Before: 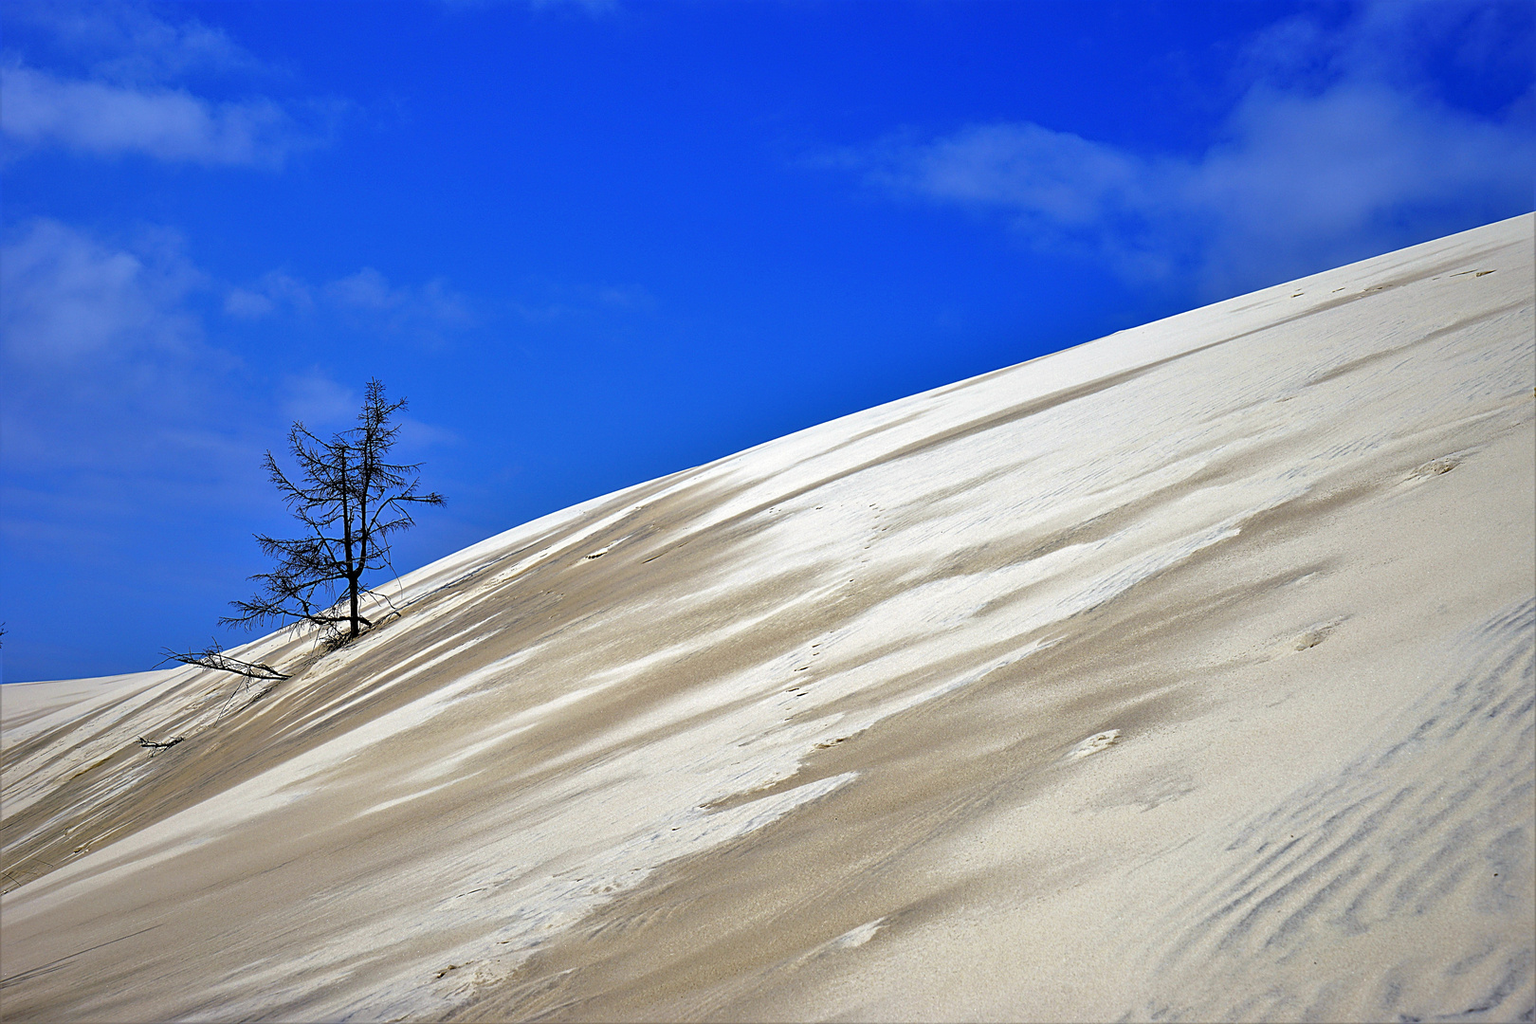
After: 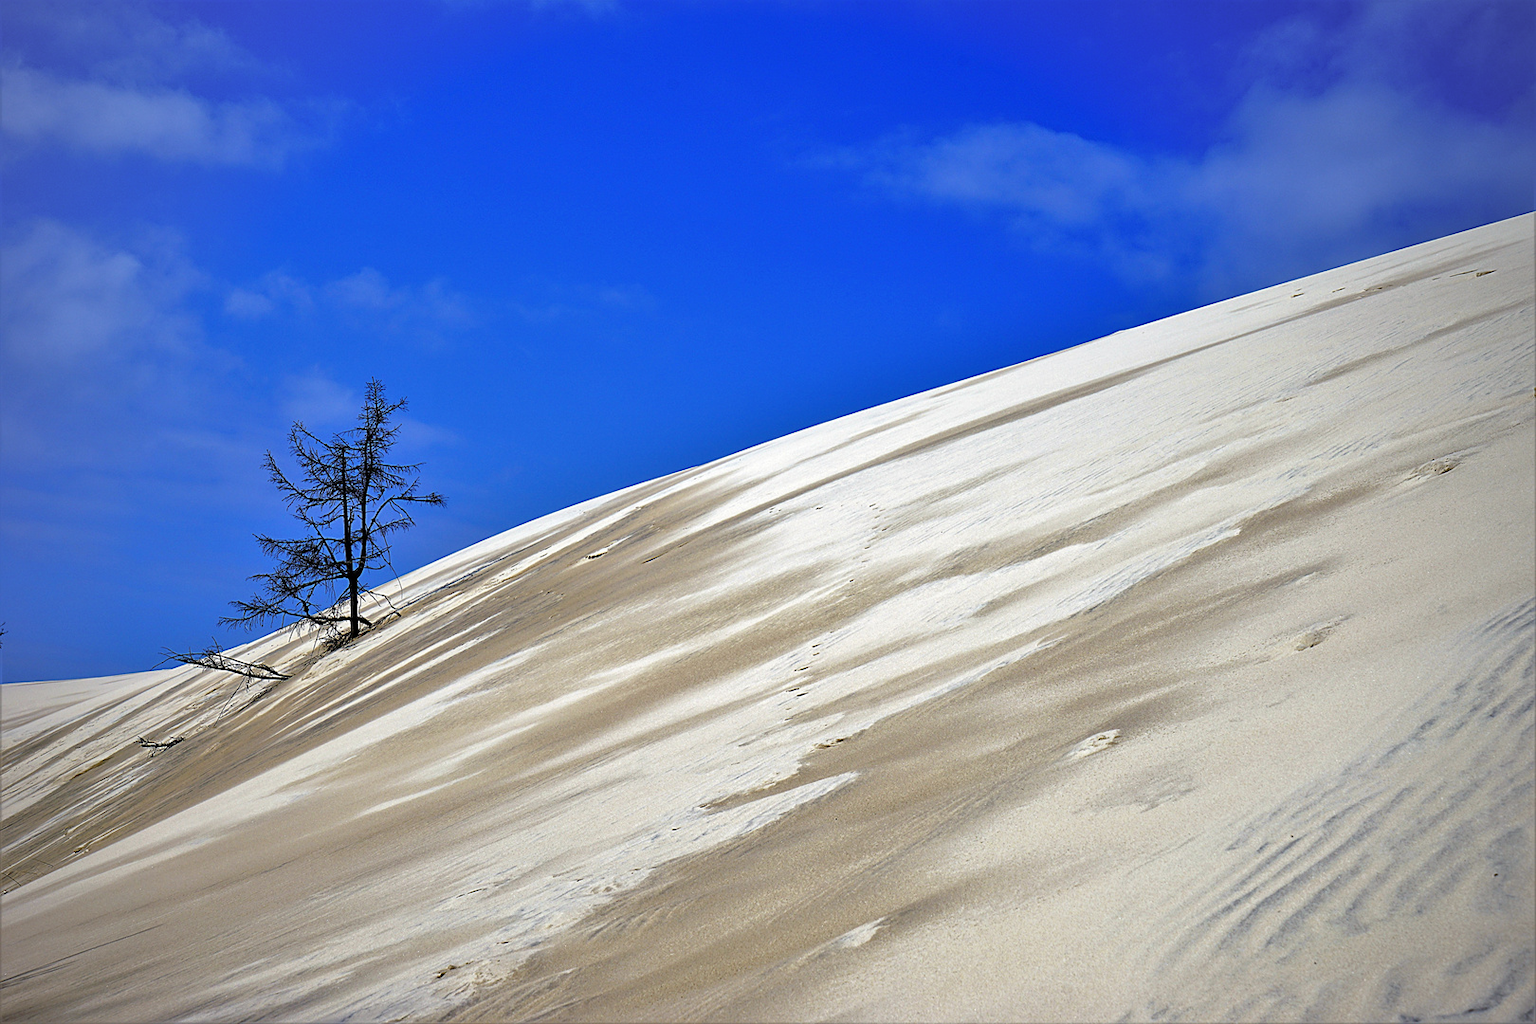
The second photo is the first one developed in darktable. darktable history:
vignetting: fall-off radius 93.6%, center (-0.03, 0.233), unbound false
